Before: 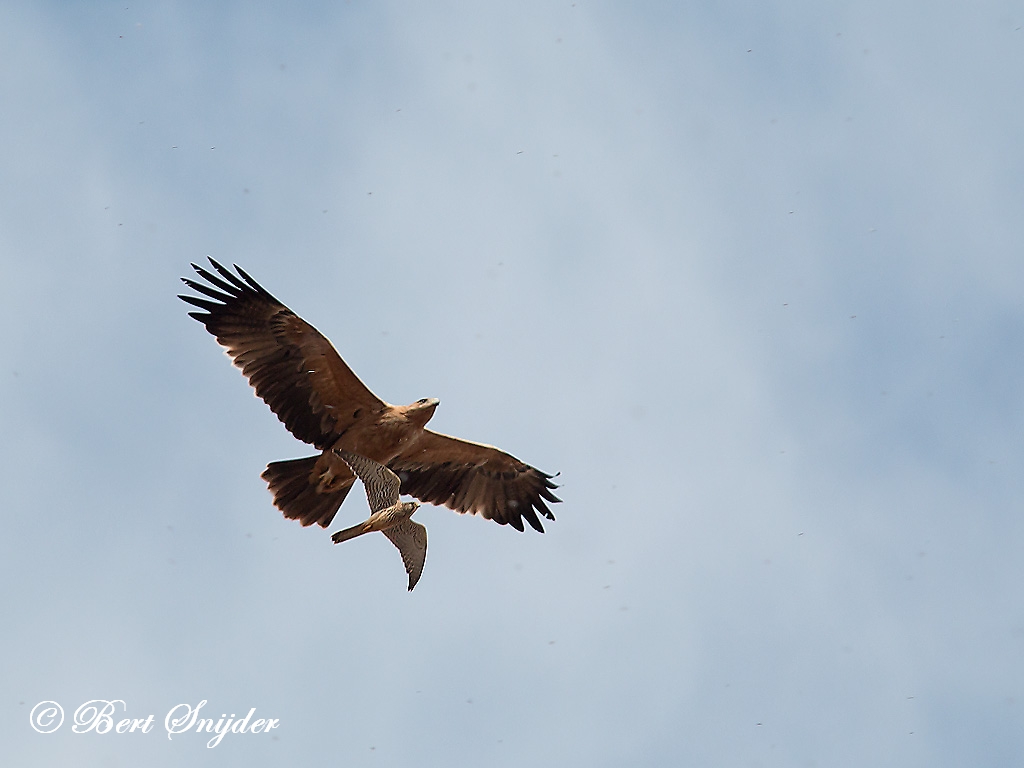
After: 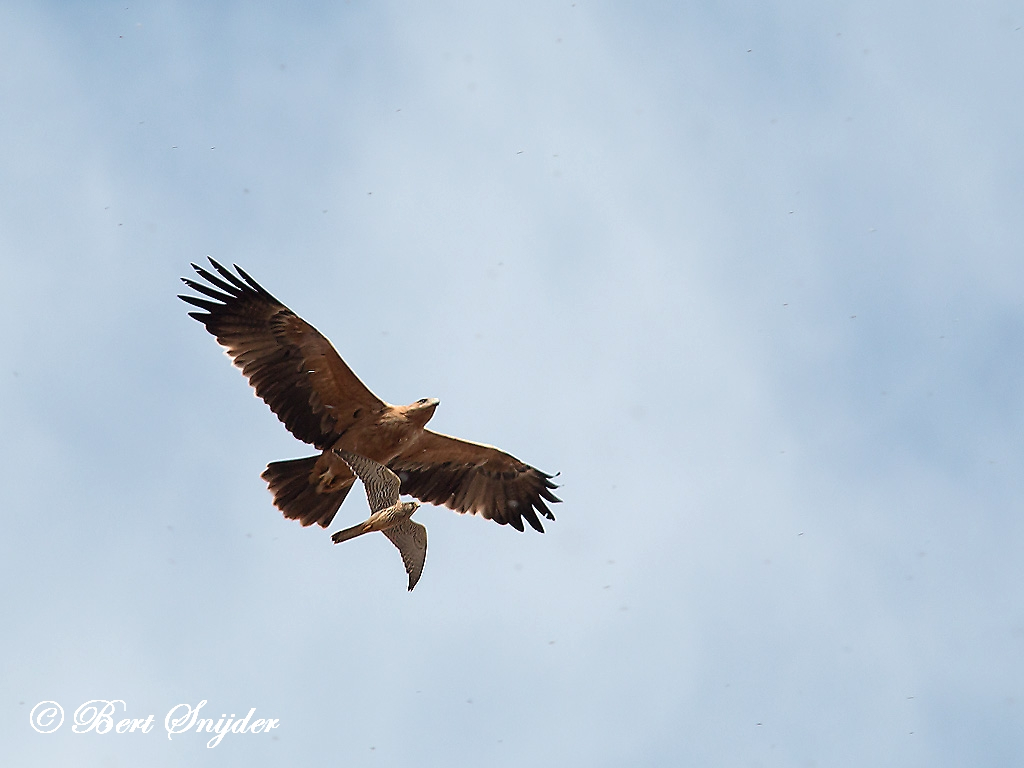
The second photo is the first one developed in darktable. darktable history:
exposure: black level correction -0.001, exposure 0.907 EV, compensate exposure bias true, compensate highlight preservation false
